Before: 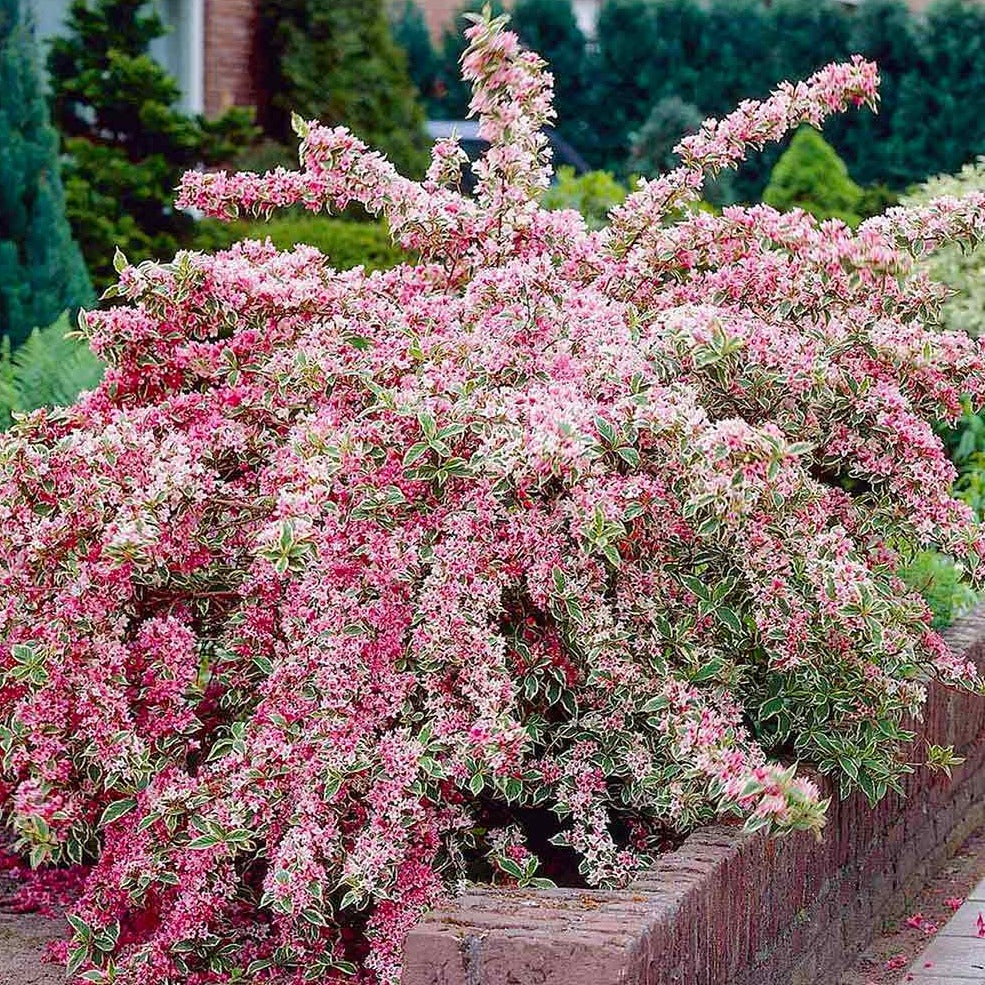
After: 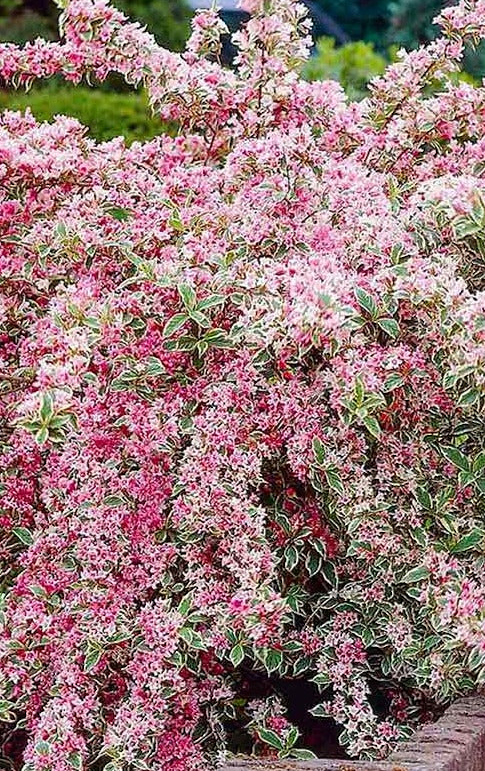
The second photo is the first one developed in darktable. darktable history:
crop and rotate: angle 0.022°, left 24.427%, top 13.139%, right 26.238%, bottom 8.548%
